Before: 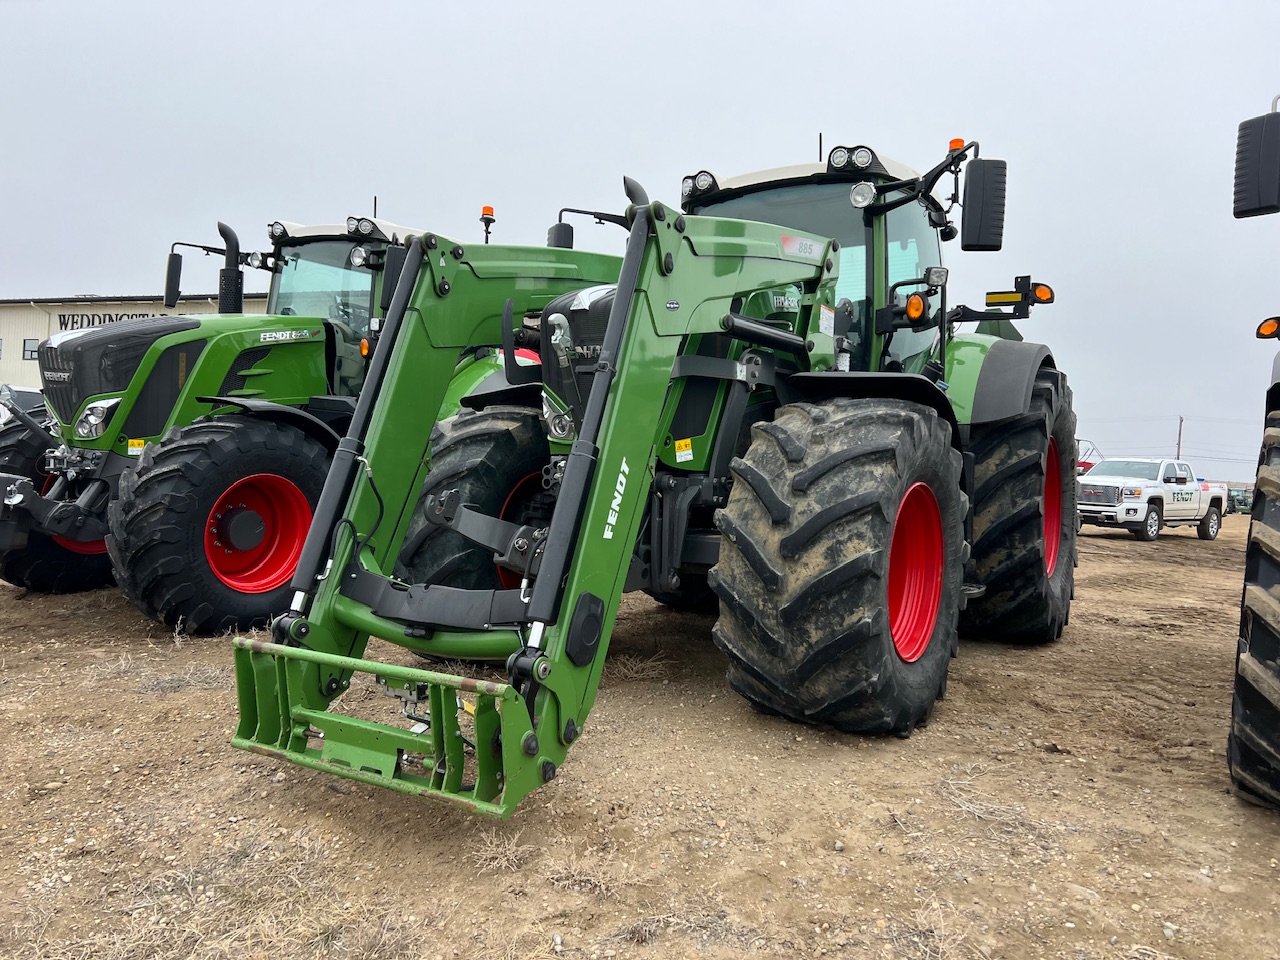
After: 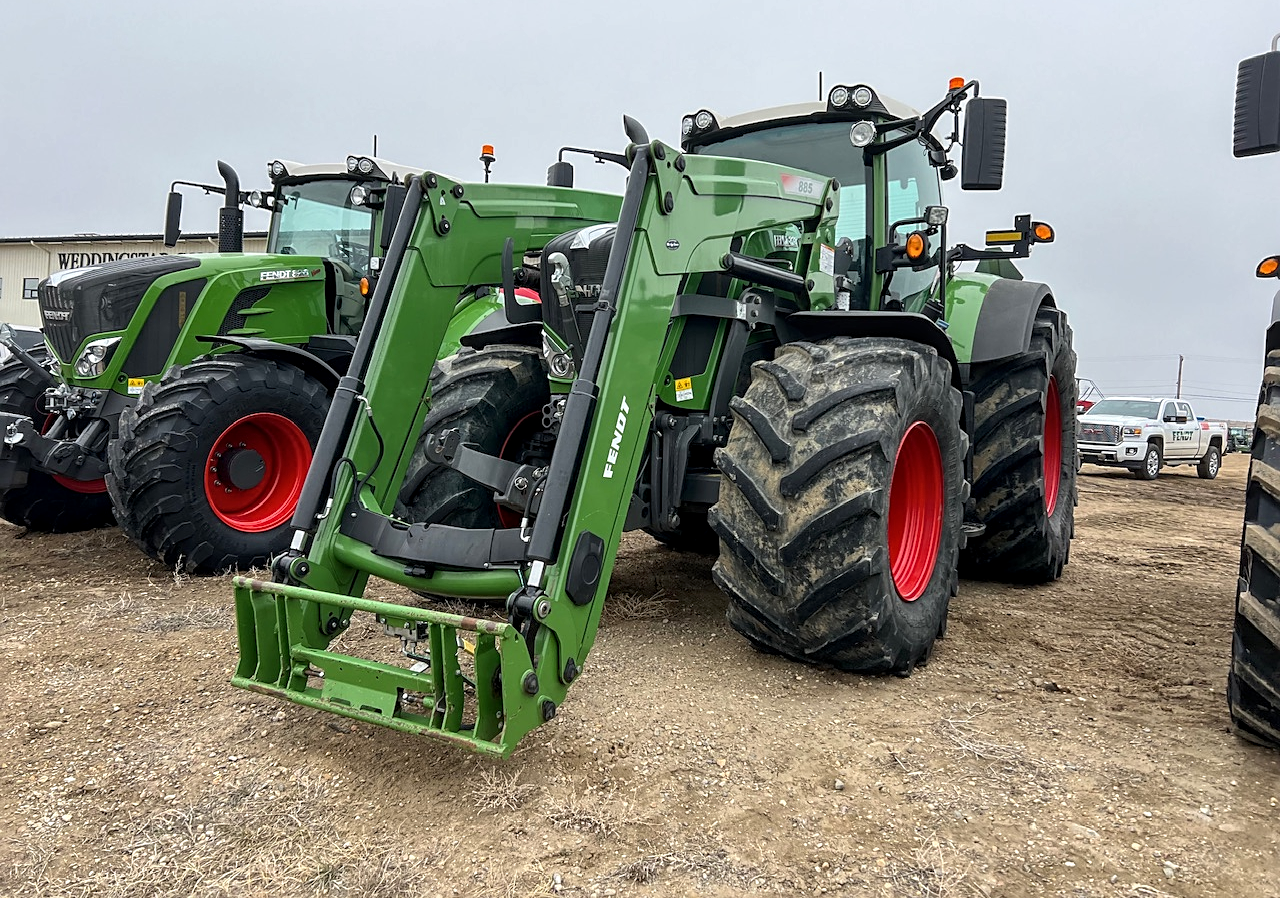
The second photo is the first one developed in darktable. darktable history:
local contrast: on, module defaults
sharpen: on, module defaults
crop and rotate: top 6.365%
